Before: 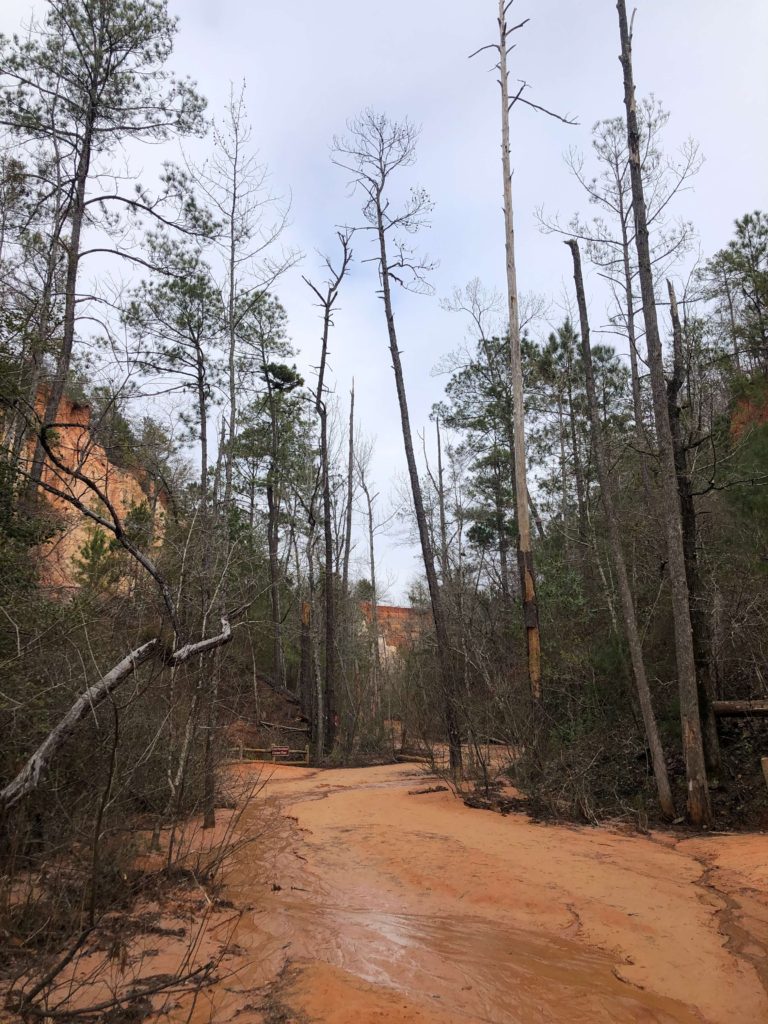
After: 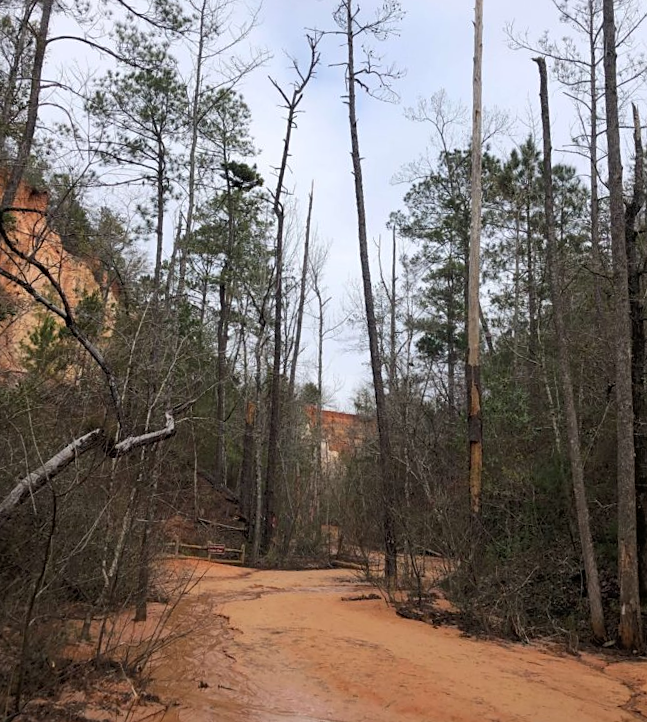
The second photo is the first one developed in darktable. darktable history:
crop and rotate: angle -3.68°, left 9.834%, top 20.467%, right 12.344%, bottom 12.065%
tone equalizer: -8 EV -0.555 EV, edges refinement/feathering 500, mask exposure compensation -1.57 EV, preserve details no
sharpen: amount 0.208
